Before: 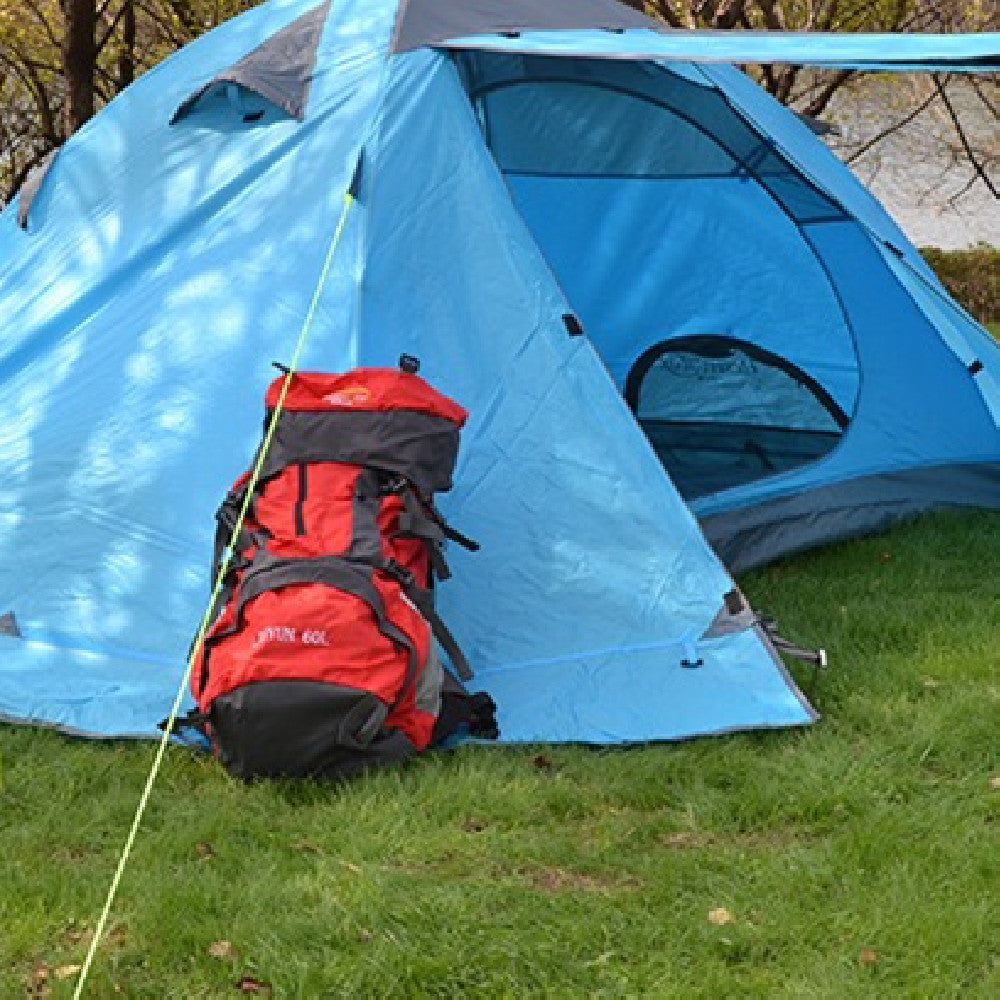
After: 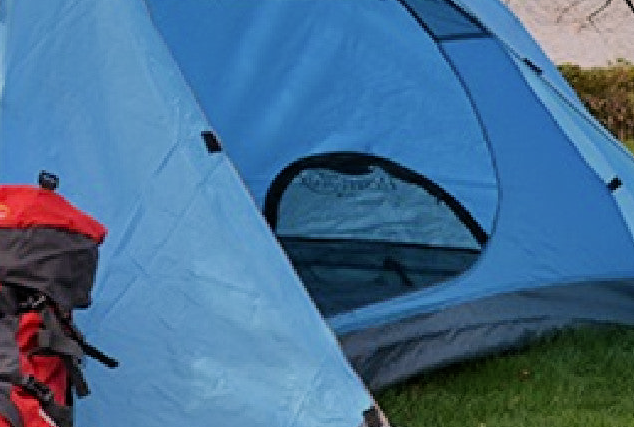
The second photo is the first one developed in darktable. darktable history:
color correction: highlights a* 7.01, highlights b* 4.22
crop: left 36.106%, top 18.315%, right 0.45%, bottom 38.914%
filmic rgb: black relative exposure -7.65 EV, white relative exposure 4.56 EV, threshold 3.01 EV, hardness 3.61, color science v6 (2022), enable highlight reconstruction true
